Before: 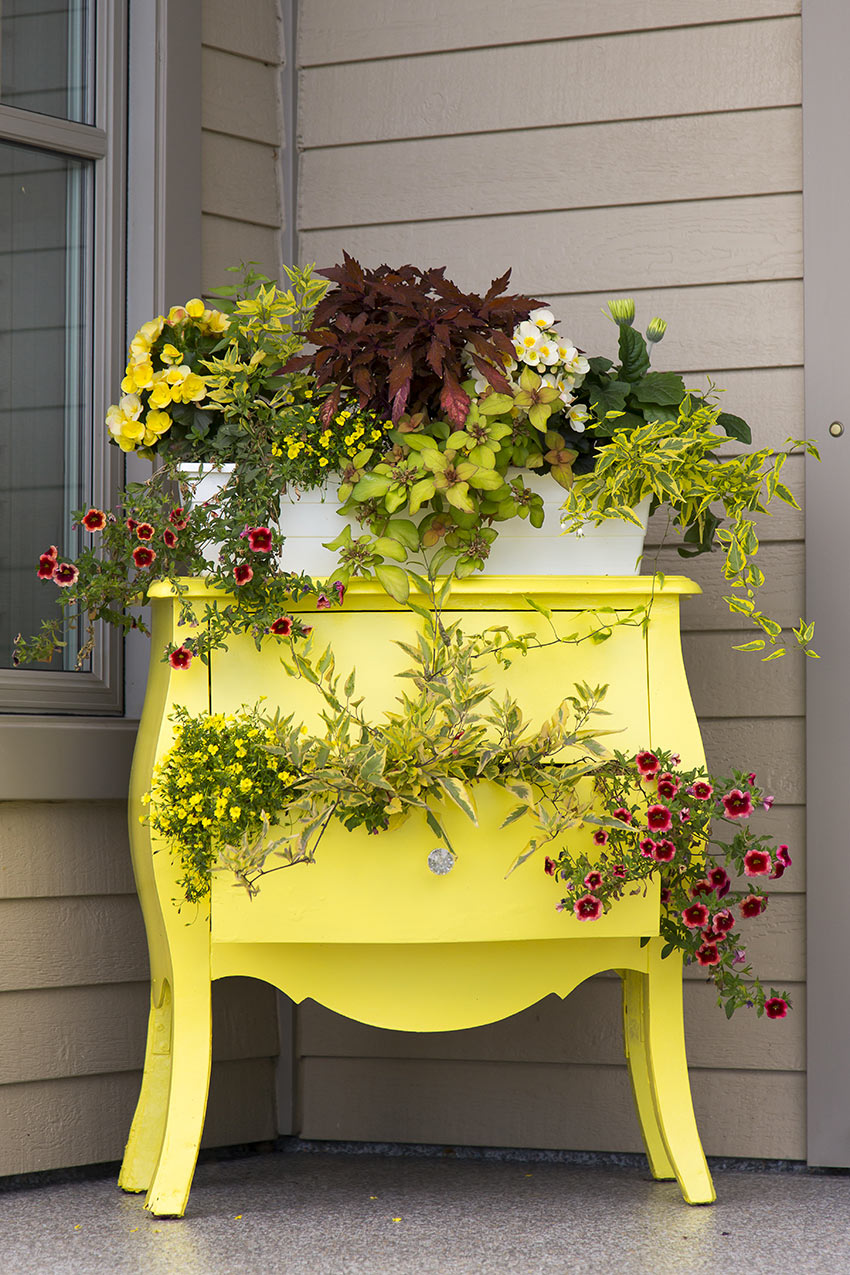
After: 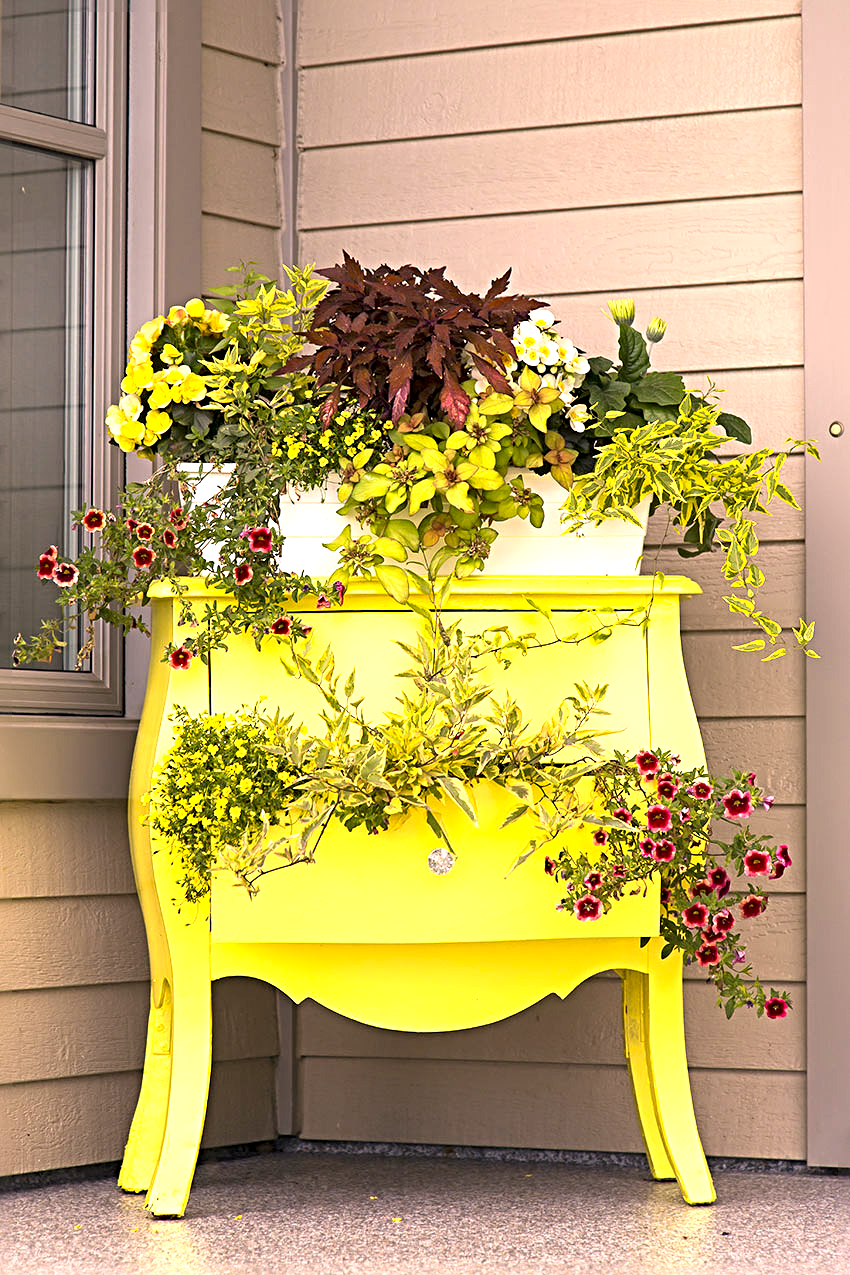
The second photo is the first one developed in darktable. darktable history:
sharpen: radius 4.891
exposure: exposure 0.921 EV, compensate highlight preservation false
color correction: highlights a* 11.78, highlights b* 12.07
